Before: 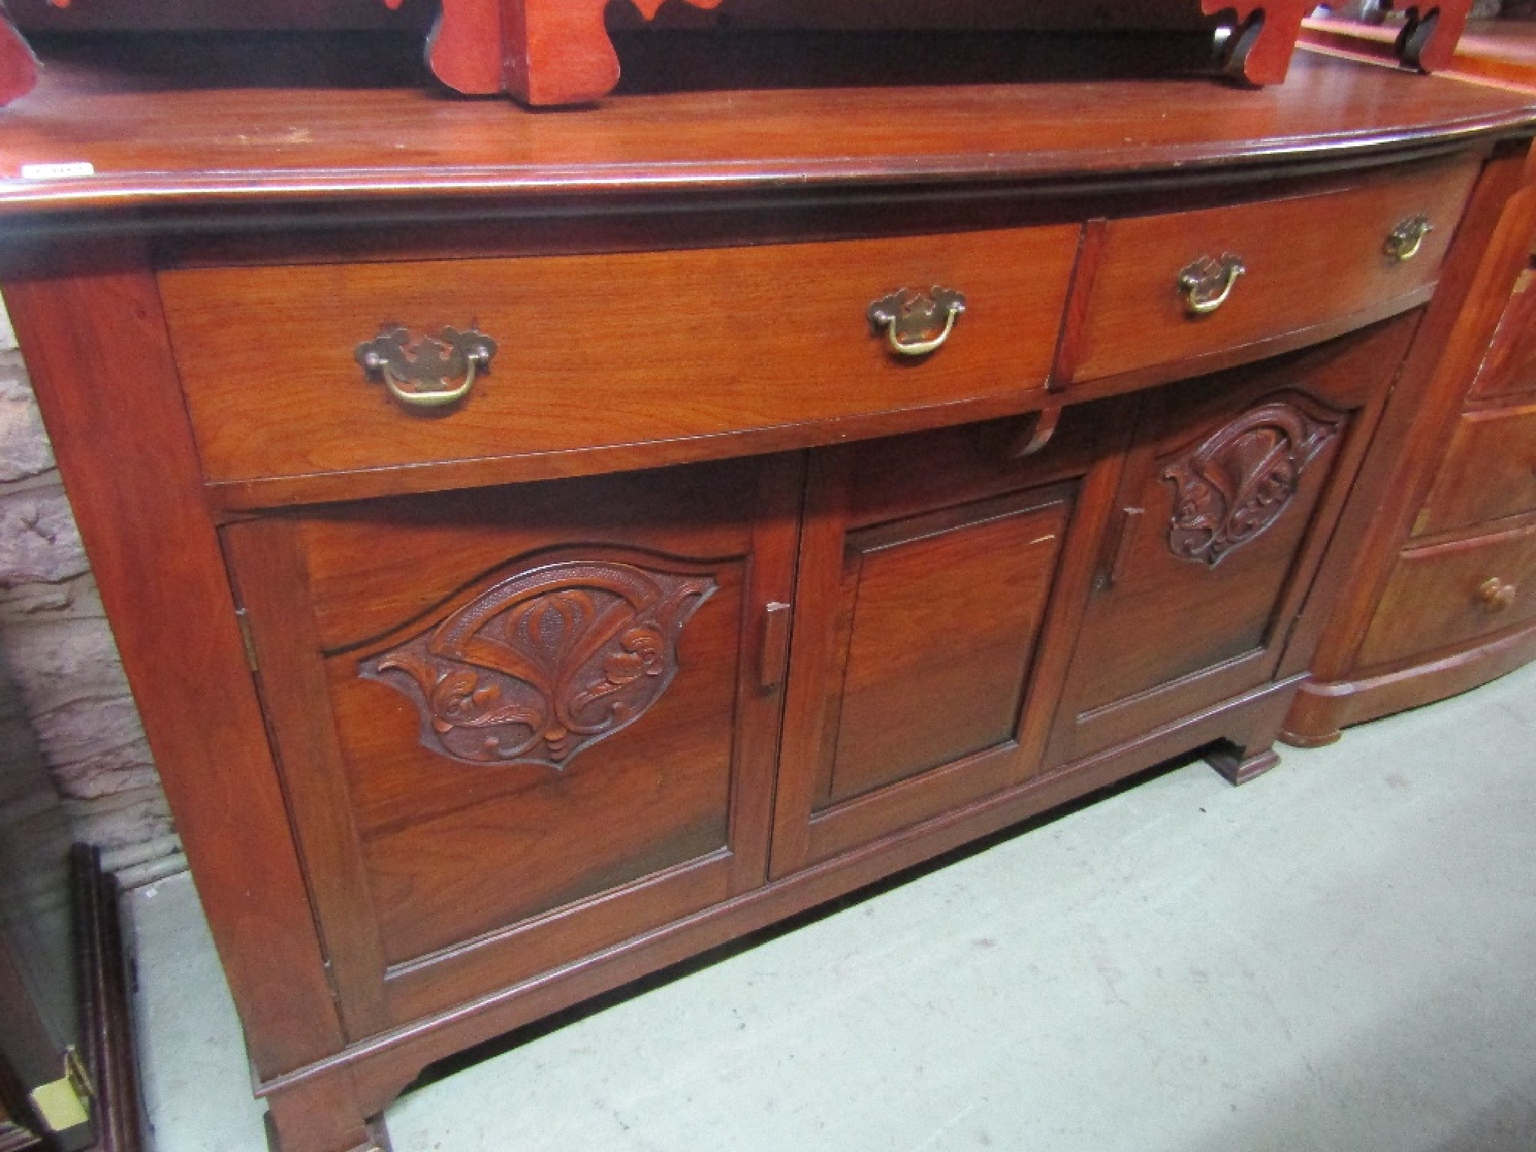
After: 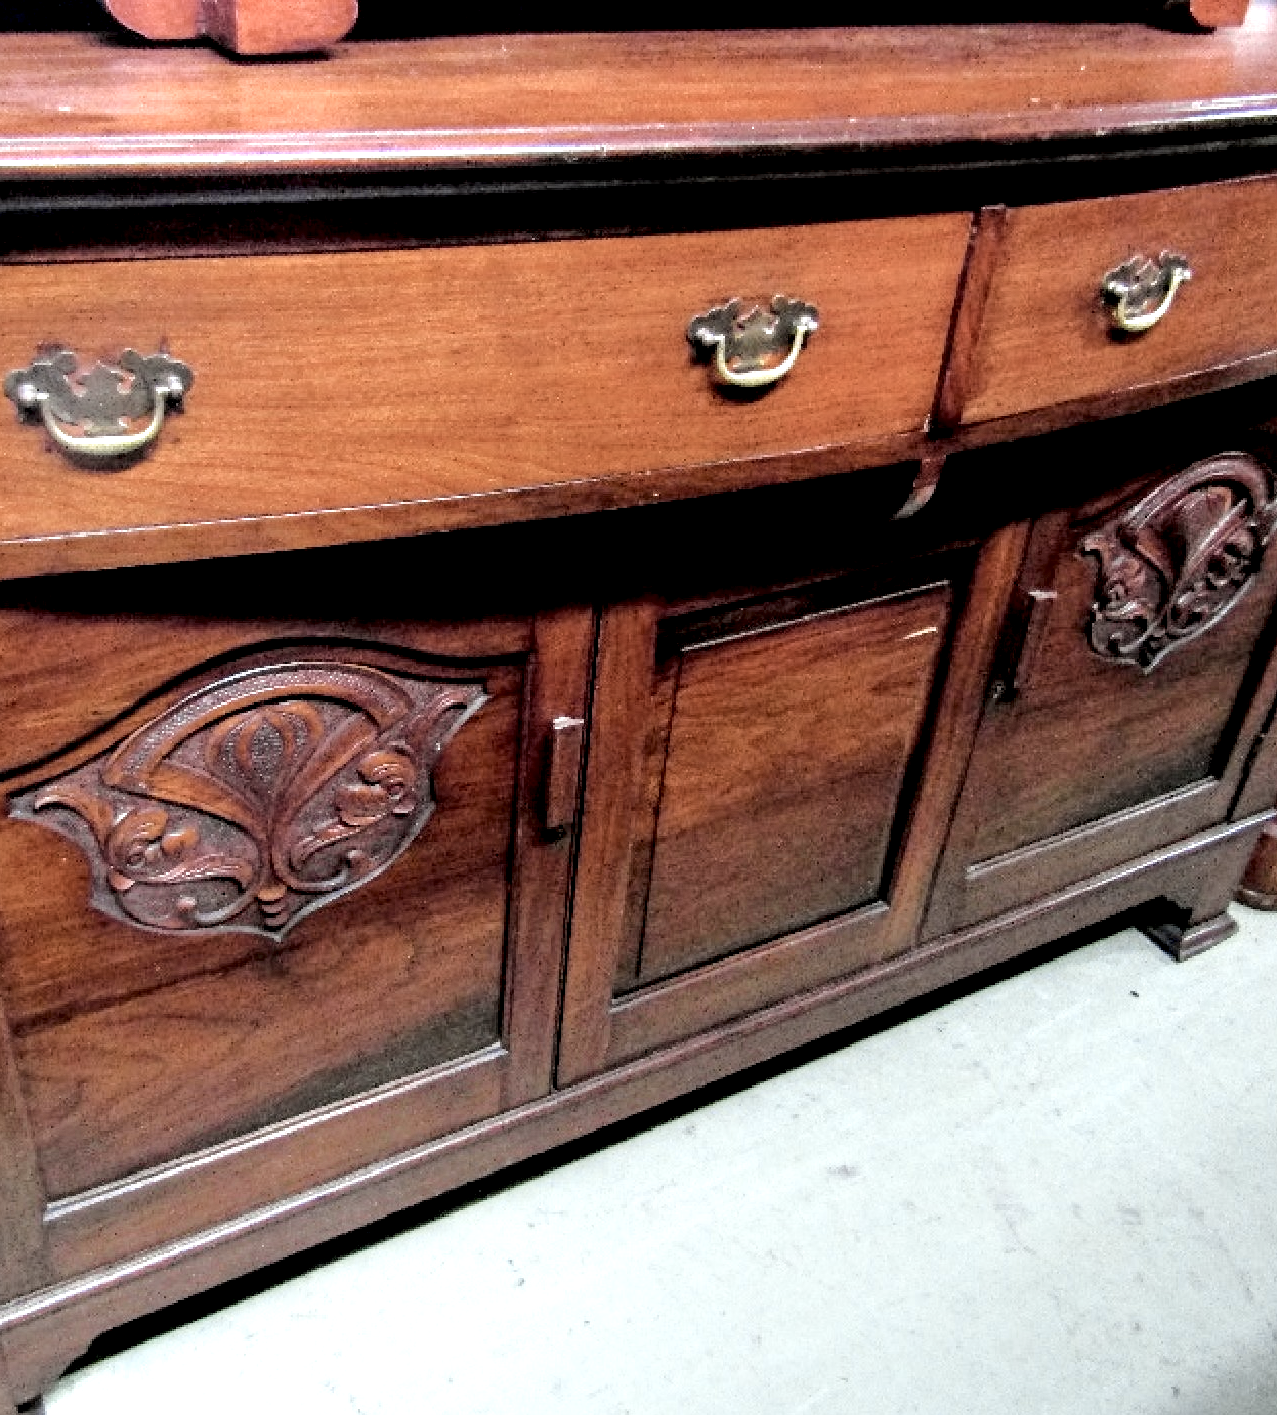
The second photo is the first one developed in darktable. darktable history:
filmic rgb: hardness 4.17
crop and rotate: left 22.918%, top 5.629%, right 14.711%, bottom 2.247%
tone curve: curves: ch0 [(0, 0) (0.088, 0.042) (0.208, 0.176) (0.257, 0.267) (0.406, 0.483) (0.489, 0.556) (0.667, 0.73) (0.793, 0.851) (0.994, 0.974)]; ch1 [(0, 0) (0.161, 0.092) (0.35, 0.33) (0.392, 0.392) (0.457, 0.467) (0.505, 0.497) (0.537, 0.518) (0.553, 0.53) (0.58, 0.567) (0.739, 0.697) (1, 1)]; ch2 [(0, 0) (0.346, 0.362) (0.448, 0.419) (0.502, 0.499) (0.533, 0.517) (0.556, 0.533) (0.629, 0.619) (0.717, 0.678) (1, 1)], color space Lab, independent channels, preserve colors none
local contrast: shadows 185%, detail 225%
